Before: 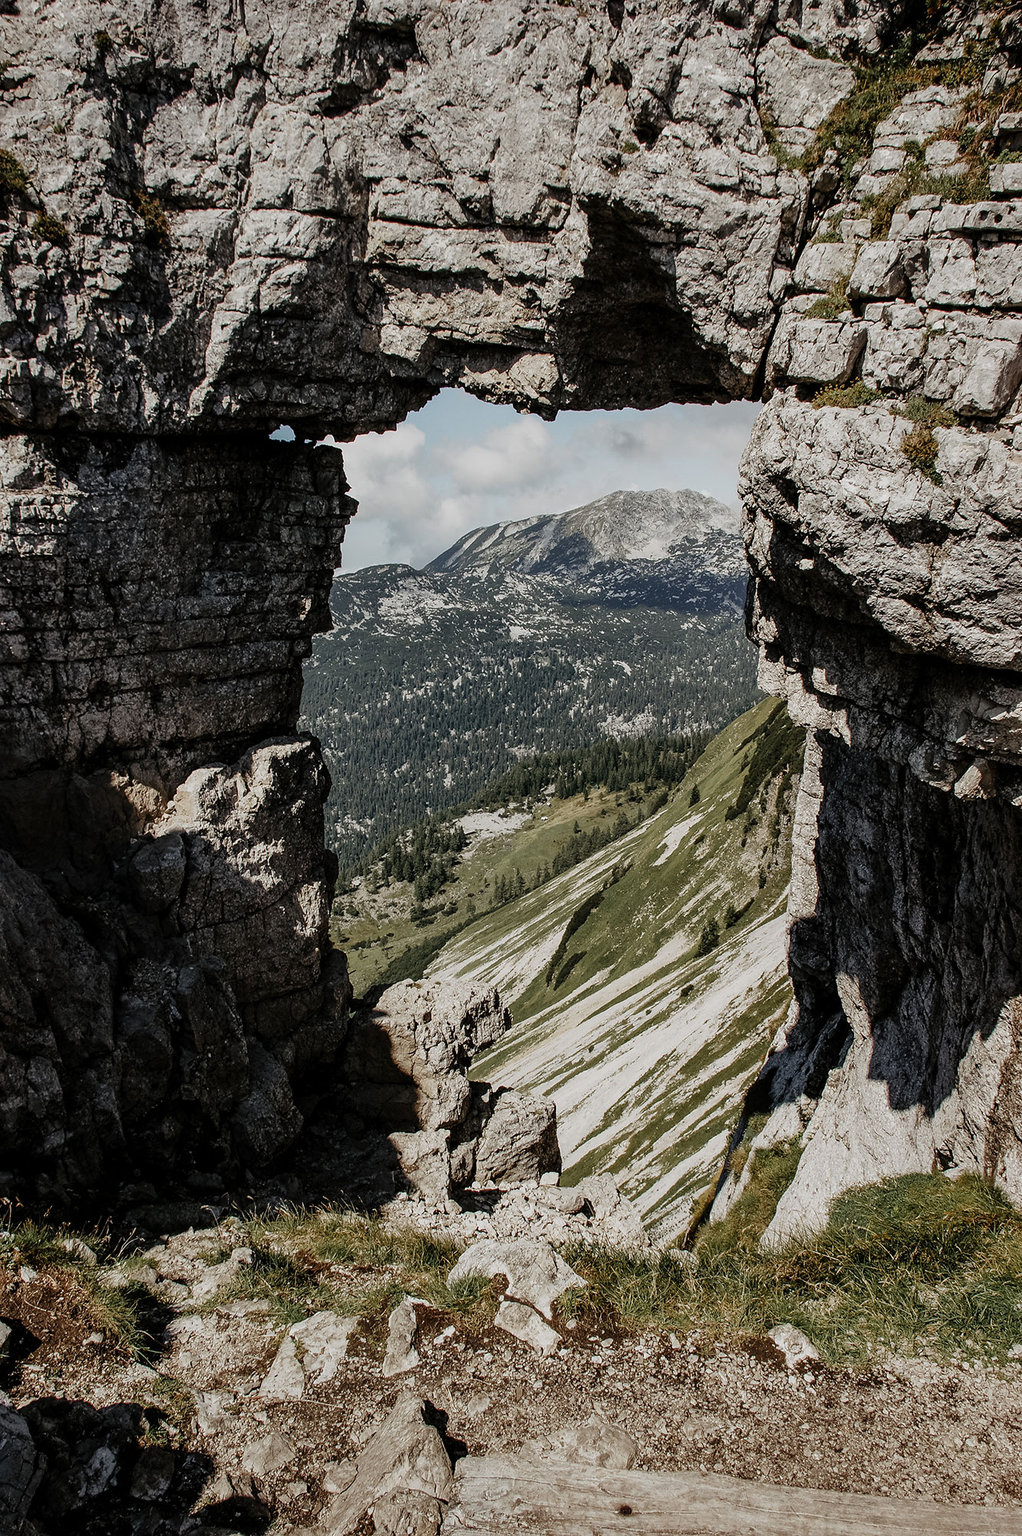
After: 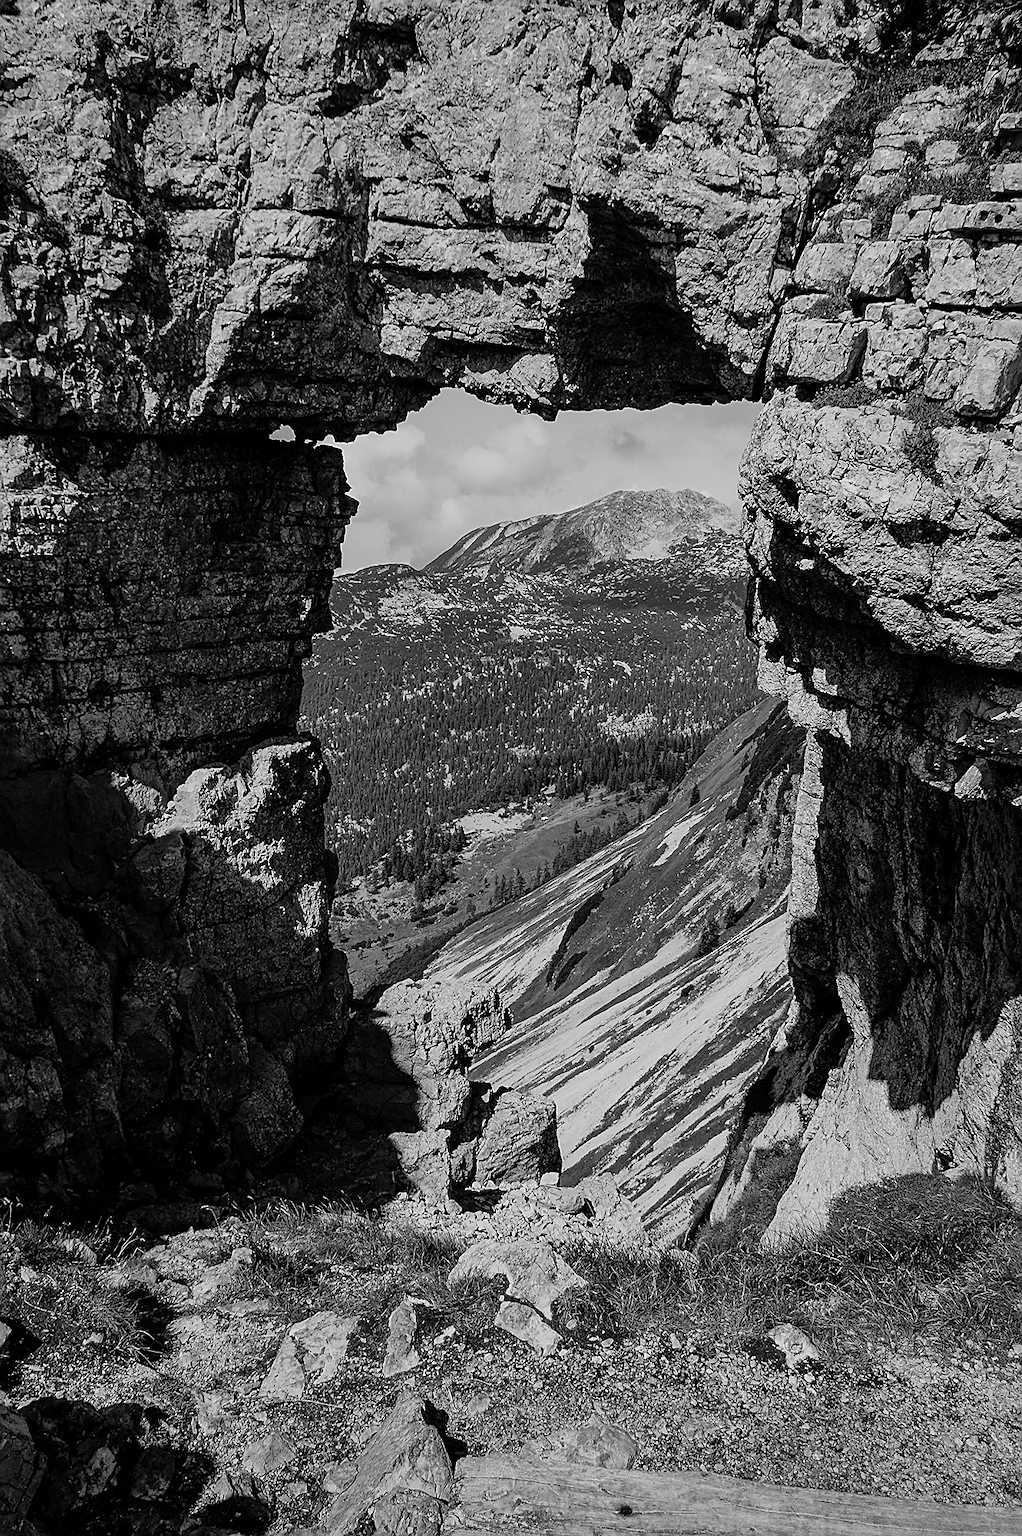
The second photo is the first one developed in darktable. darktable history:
sharpen: on, module defaults
color calibration: output gray [0.22, 0.42, 0.37, 0], gray › normalize channels true, illuminant same as pipeline (D50), adaptation XYZ, x 0.346, y 0.359, gamut compression 0
